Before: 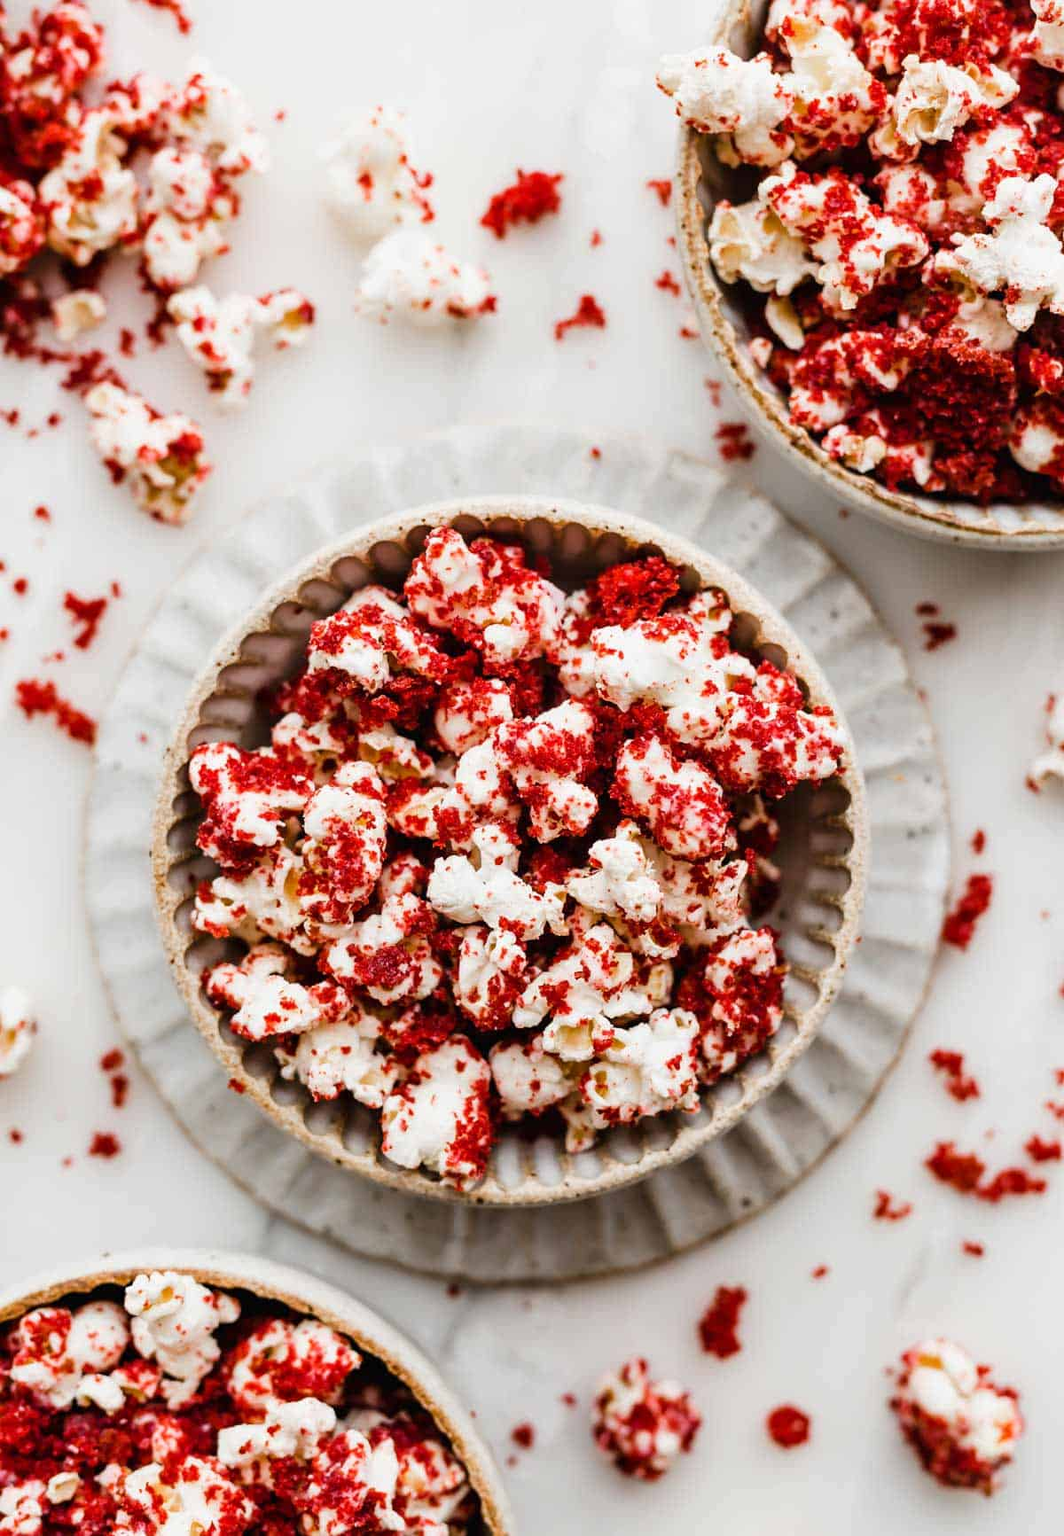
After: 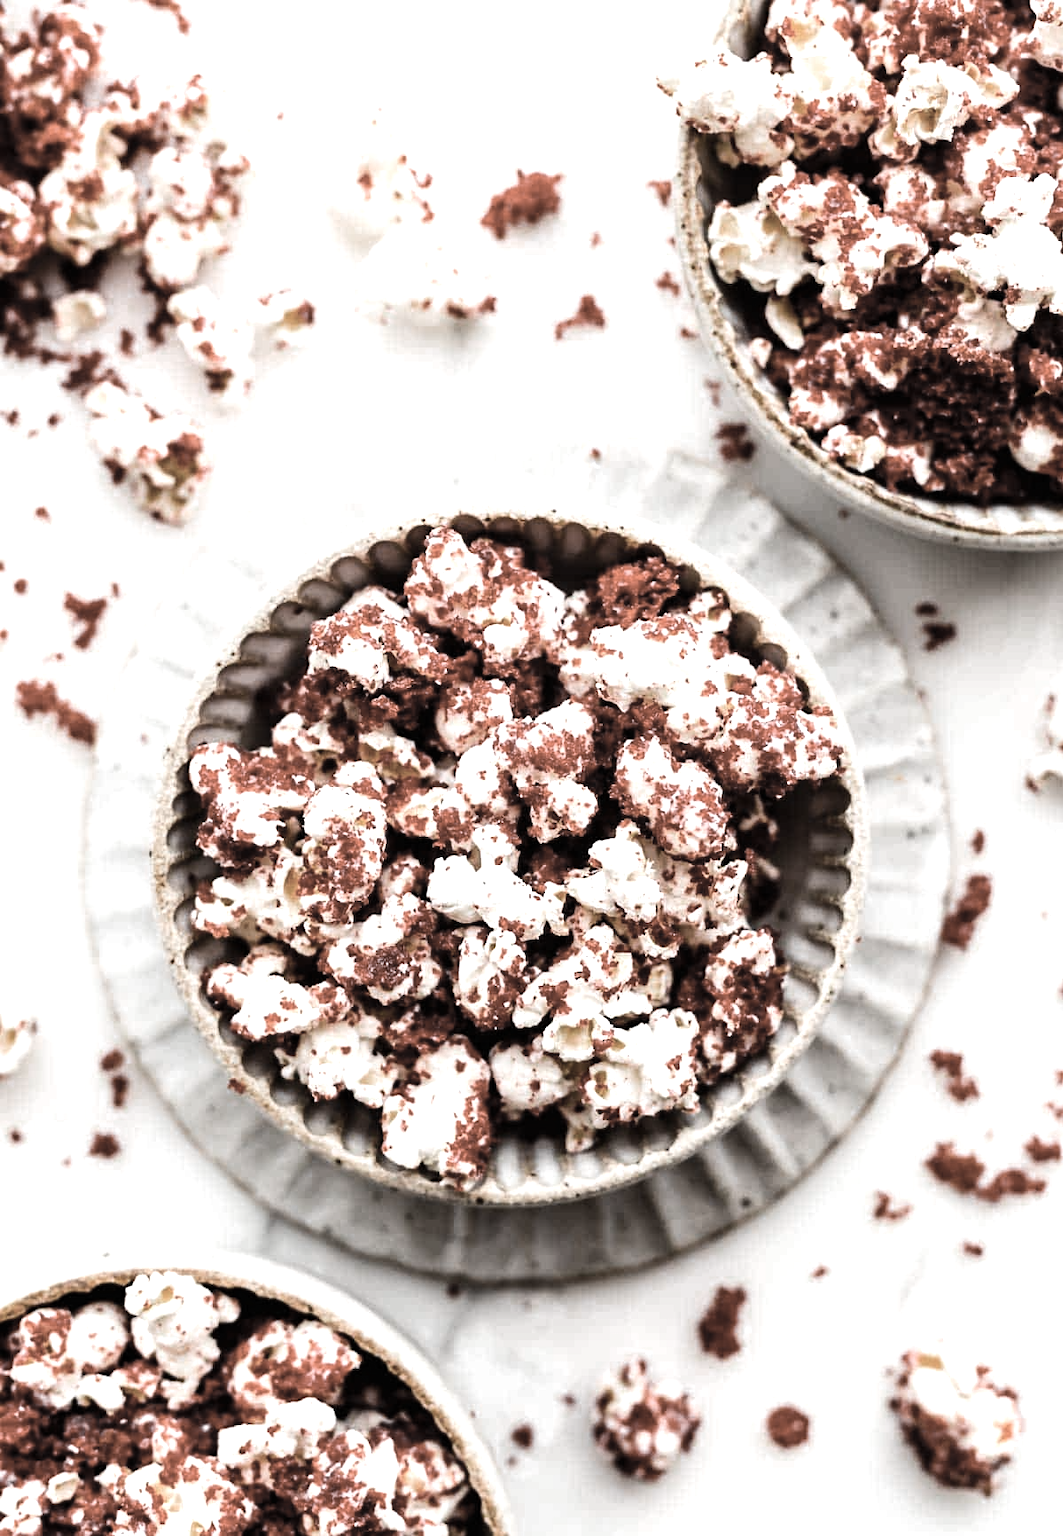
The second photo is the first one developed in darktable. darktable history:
tone equalizer: -8 EV -0.782 EV, -7 EV -0.728 EV, -6 EV -0.637 EV, -5 EV -0.412 EV, -3 EV 0.373 EV, -2 EV 0.6 EV, -1 EV 0.68 EV, +0 EV 0.734 EV, edges refinement/feathering 500, mask exposure compensation -1.57 EV, preserve details no
color zones: curves: ch0 [(0, 0.613) (0.01, 0.613) (0.245, 0.448) (0.498, 0.529) (0.642, 0.665) (0.879, 0.777) (0.99, 0.613)]; ch1 [(0, 0.035) (0.121, 0.189) (0.259, 0.197) (0.415, 0.061) (0.589, 0.022) (0.732, 0.022) (0.857, 0.026) (0.991, 0.053)]
